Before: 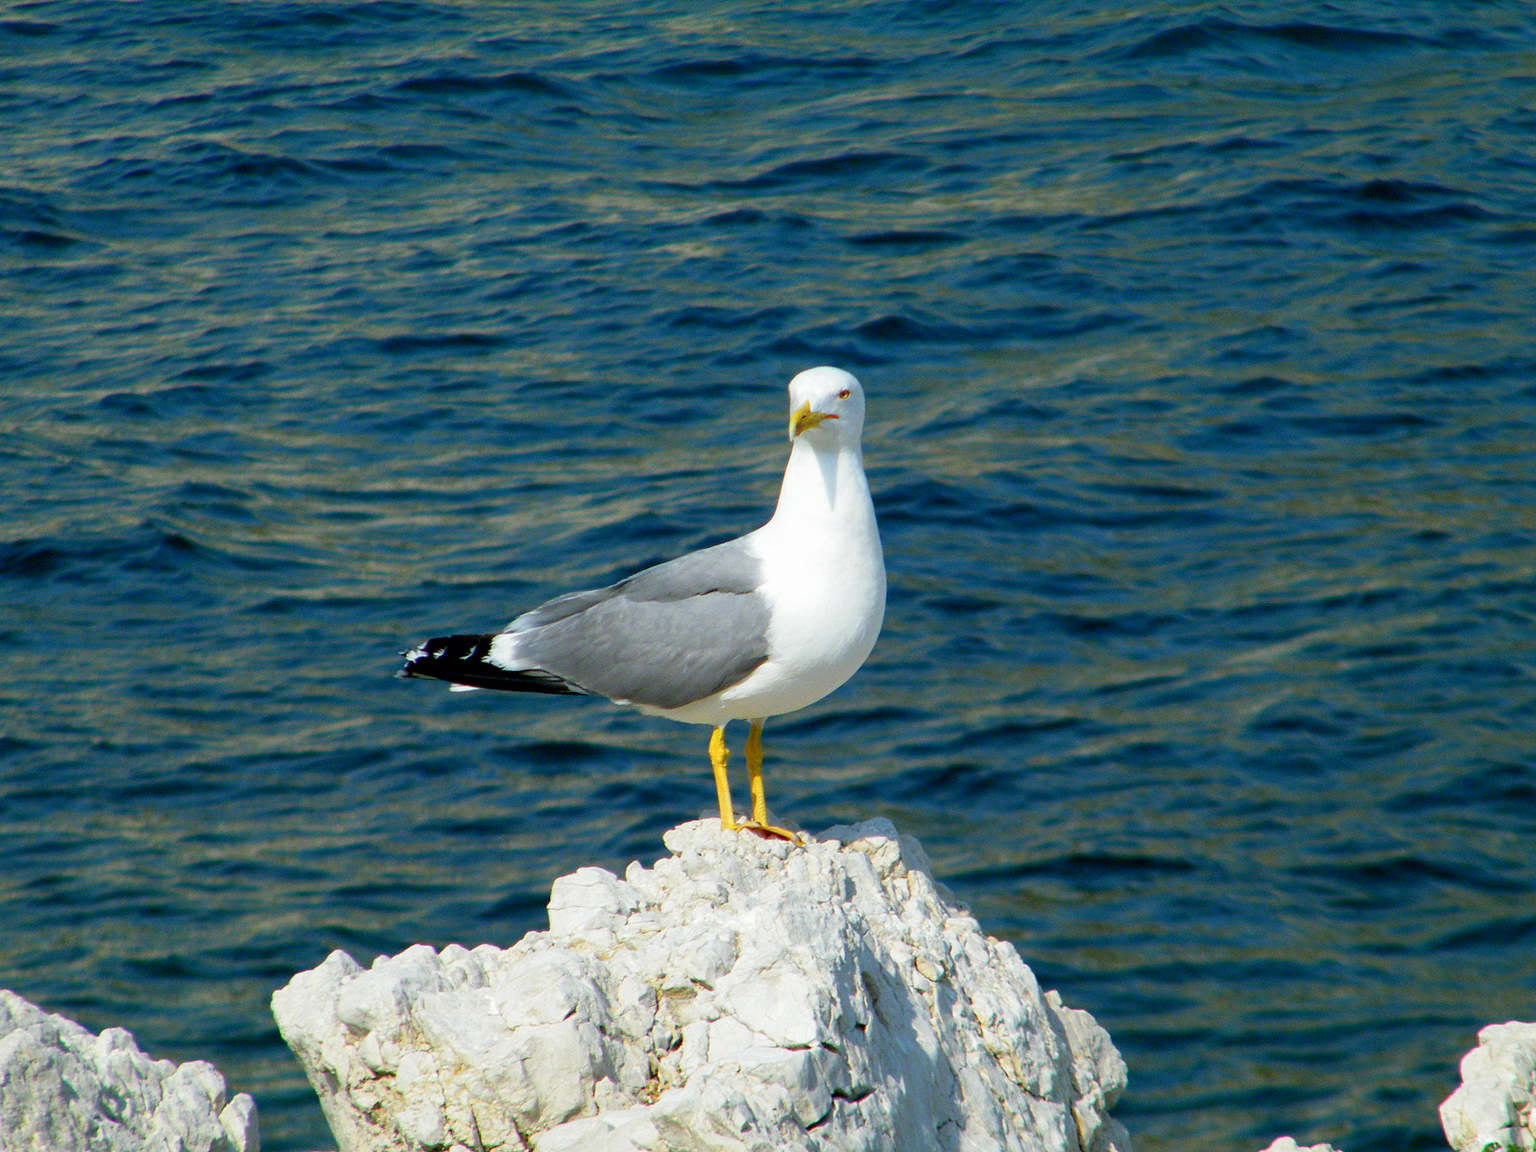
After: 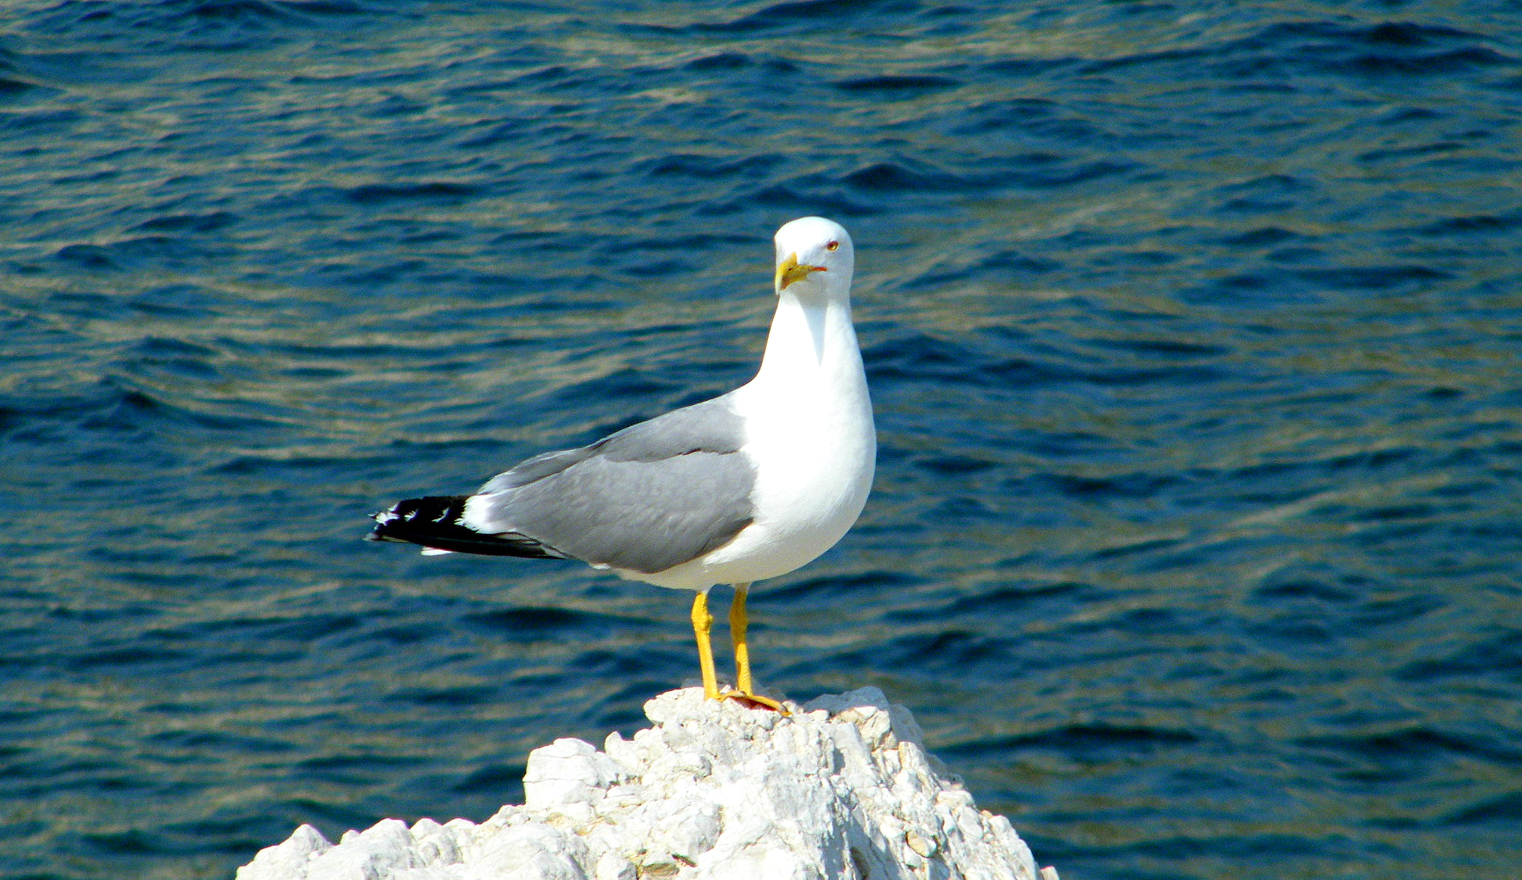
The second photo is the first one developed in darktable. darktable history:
exposure: exposure 0.254 EV, compensate highlight preservation false
crop and rotate: left 2.946%, top 13.771%, right 1.905%, bottom 12.851%
